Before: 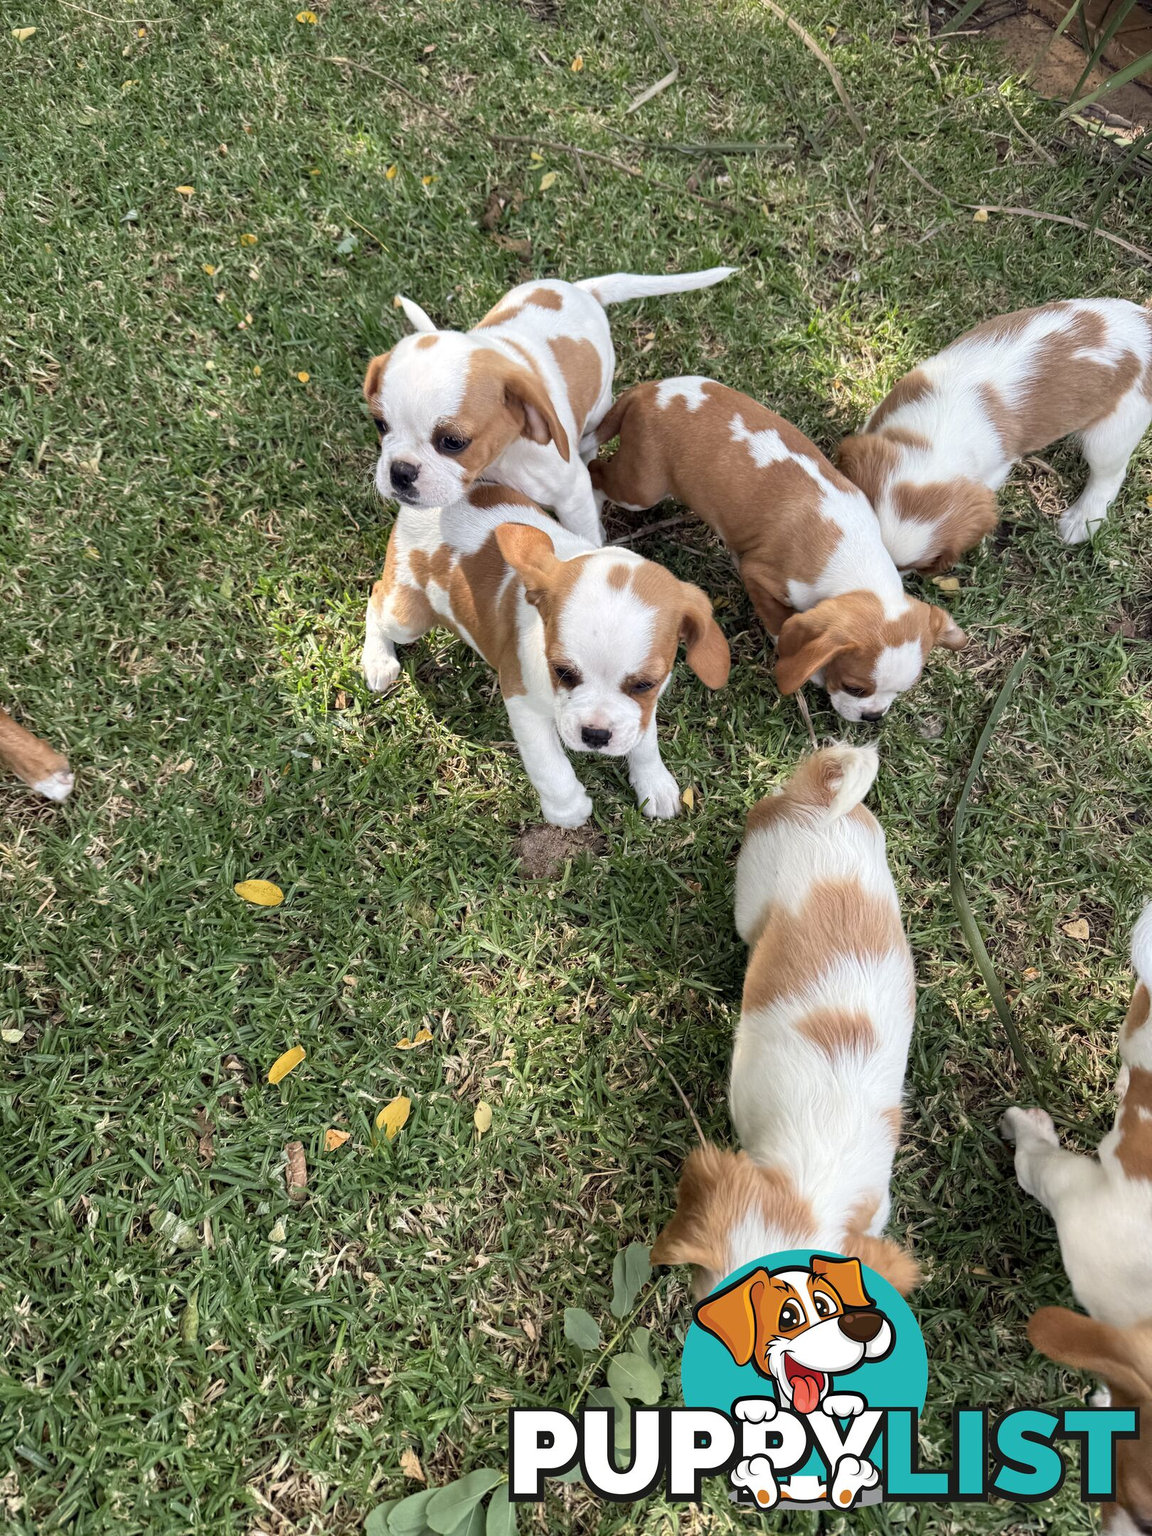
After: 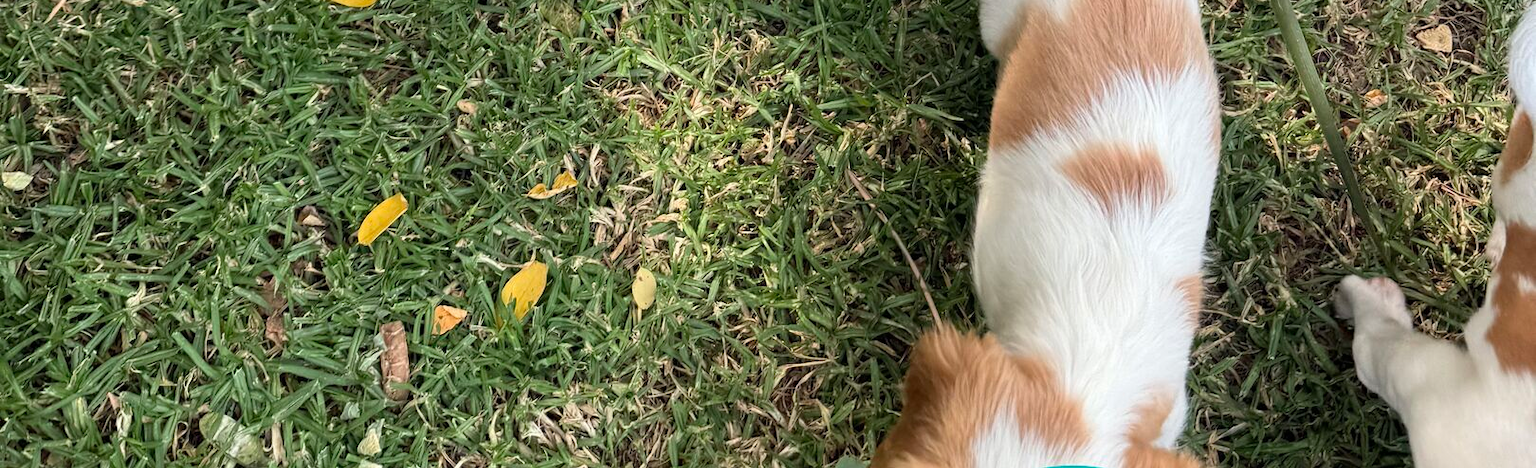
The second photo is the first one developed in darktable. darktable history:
crop and rotate: top 58.615%, bottom 18.509%
